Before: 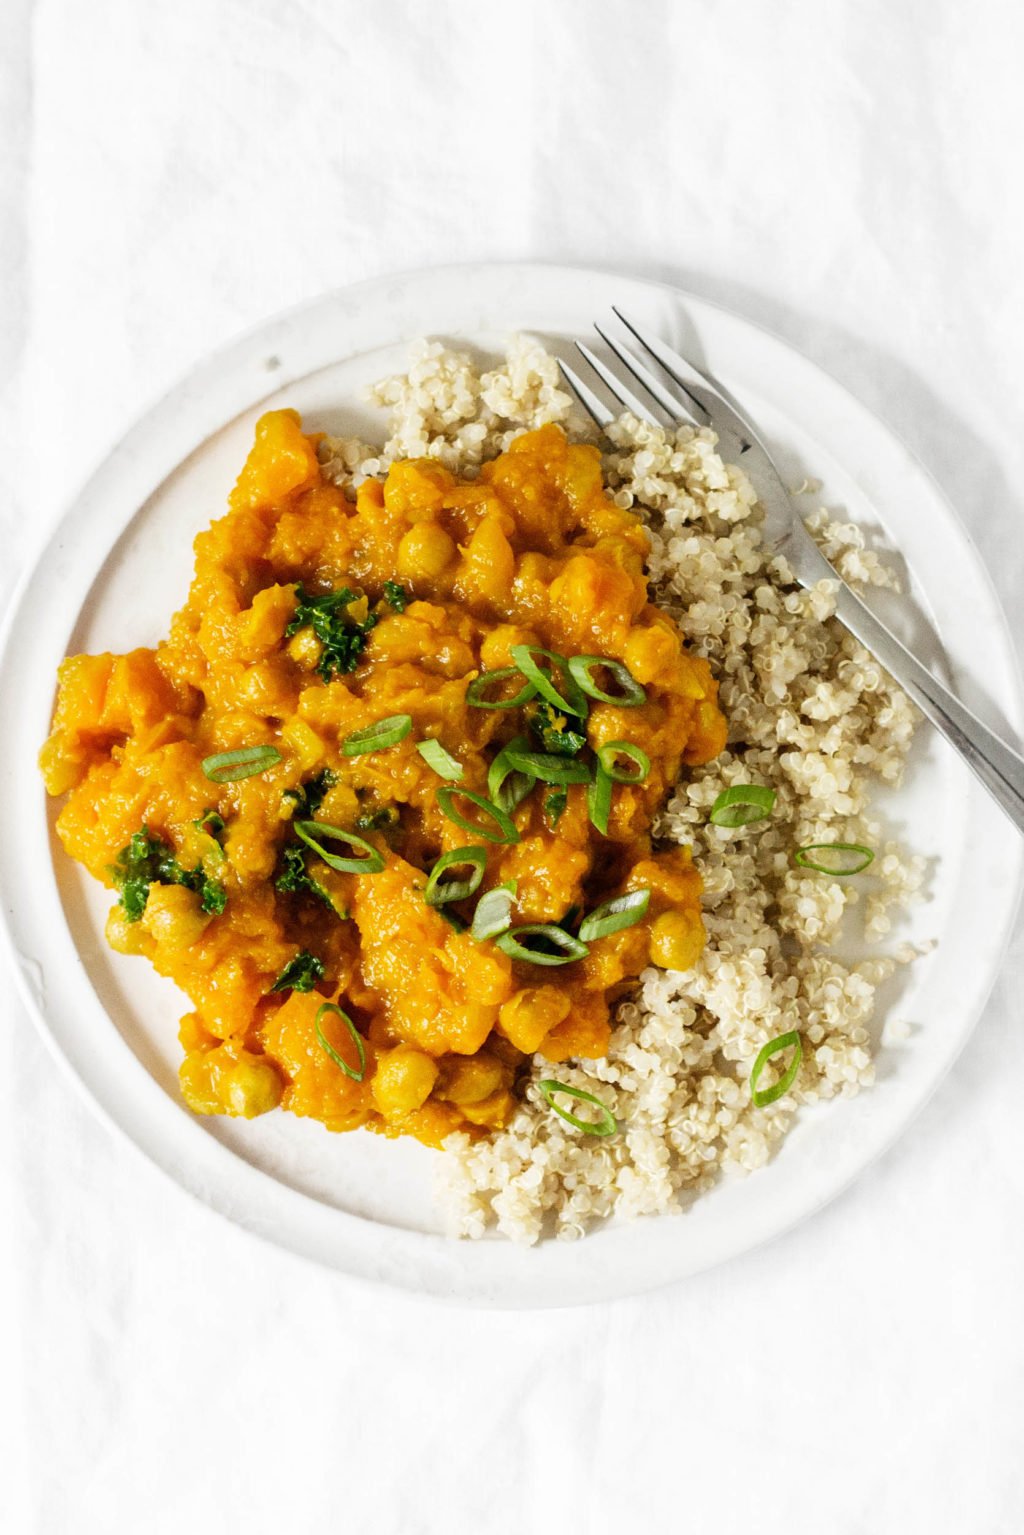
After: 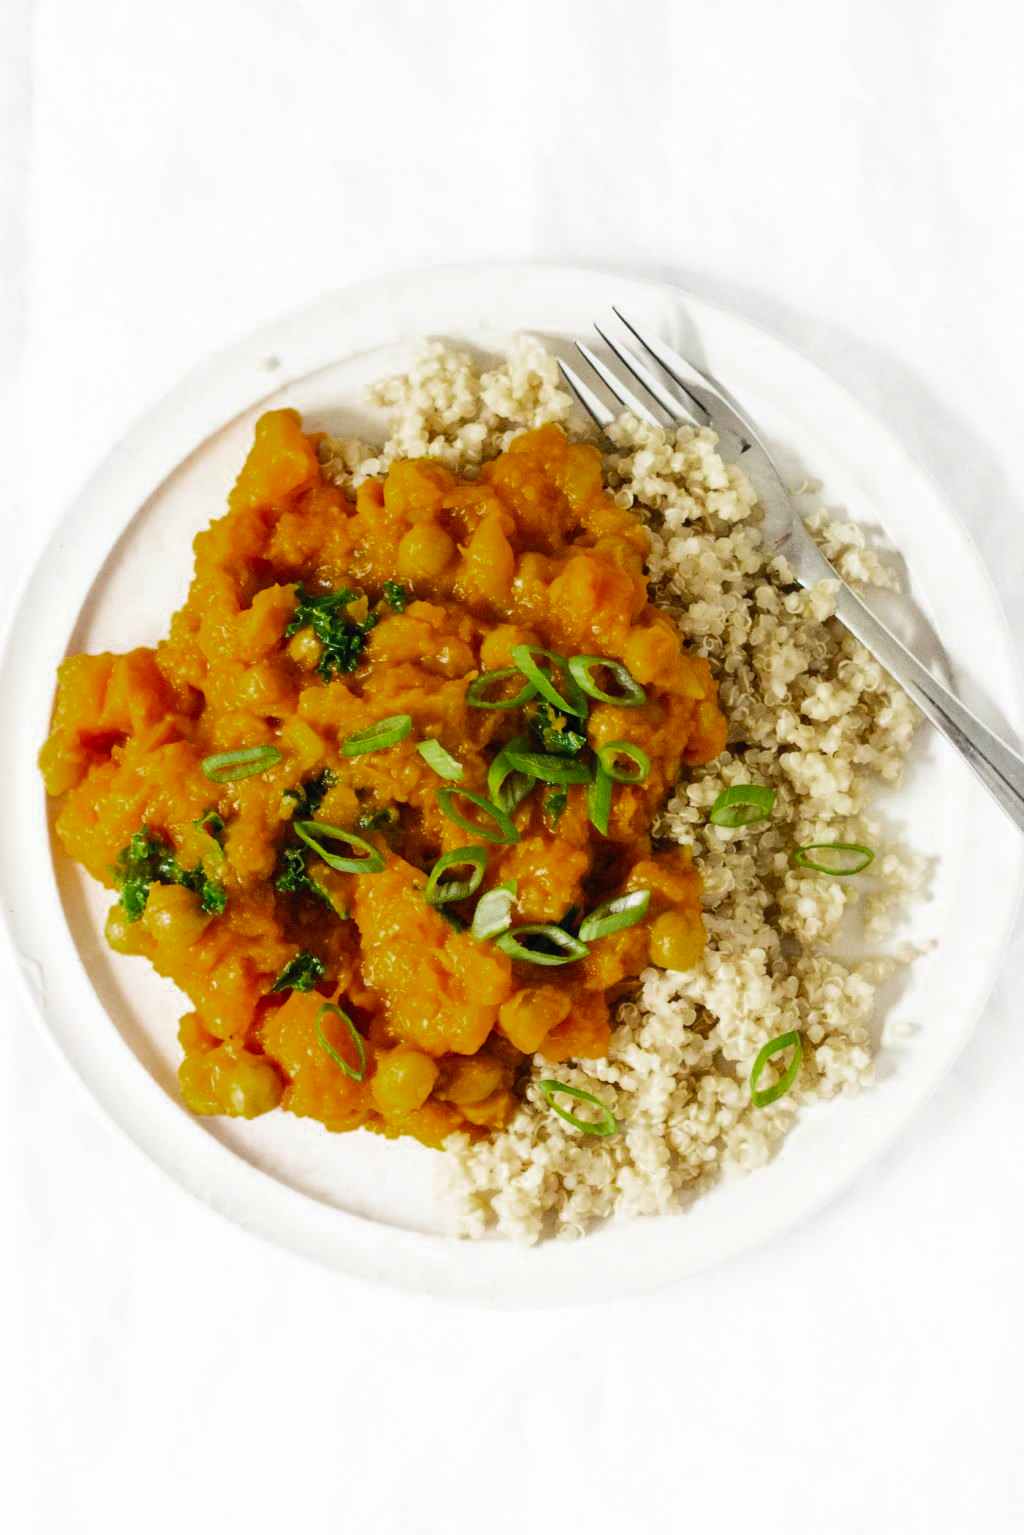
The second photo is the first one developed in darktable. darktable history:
contrast brightness saturation: contrast 0.2, brightness 0.15, saturation 0.14
color zones: curves: ch0 [(0.27, 0.396) (0.563, 0.504) (0.75, 0.5) (0.787, 0.307)]
